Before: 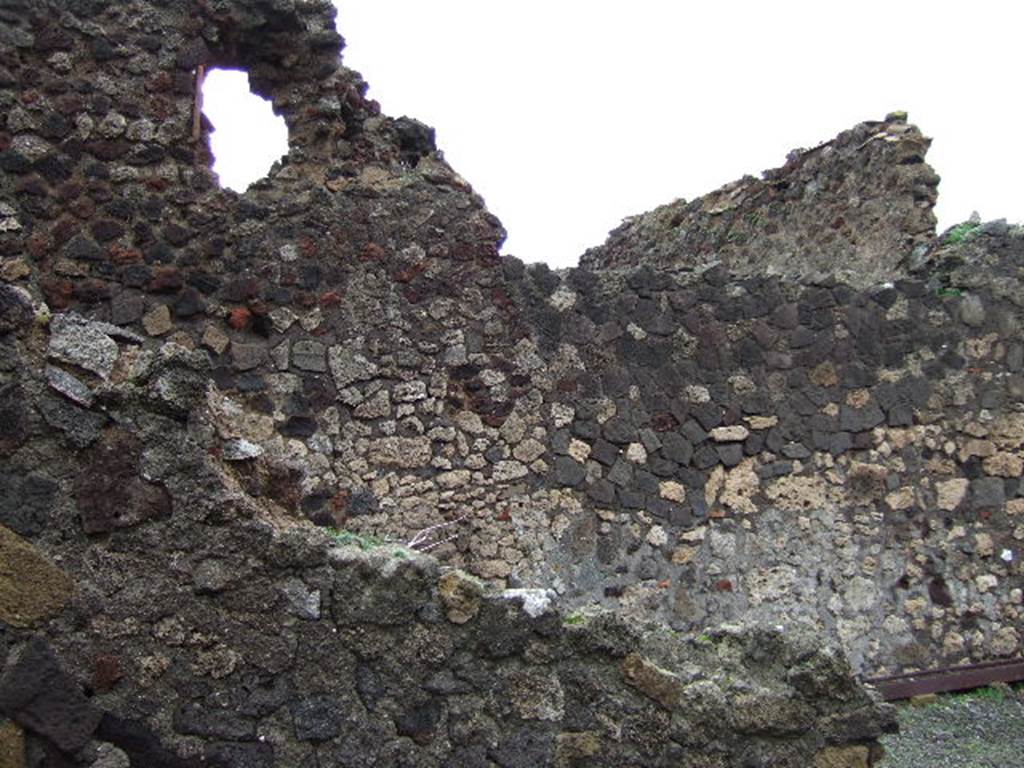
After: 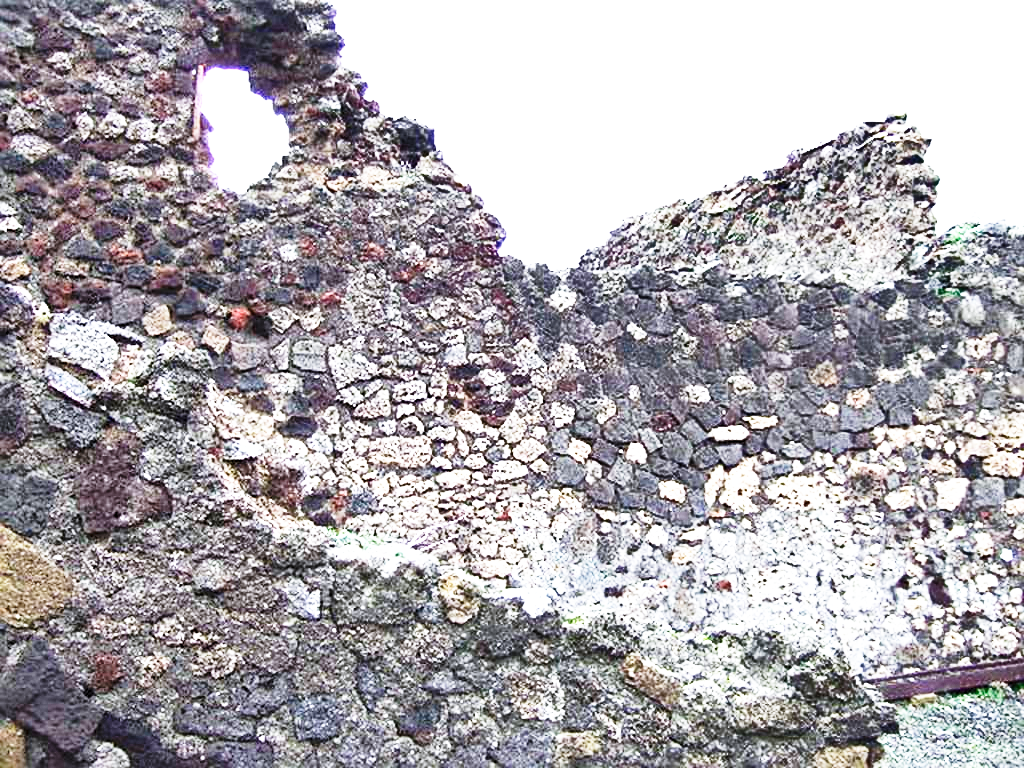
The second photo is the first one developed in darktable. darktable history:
color calibration: illuminant as shot in camera, x 0.358, y 0.373, temperature 4628.91 K
base curve: curves: ch0 [(0, 0) (0.026, 0.03) (0.109, 0.232) (0.351, 0.748) (0.669, 0.968) (1, 1)], preserve colors none
shadows and highlights: shadows 59.94, highlights -60.15, soften with gaussian
sharpen: on, module defaults
exposure: black level correction 0, exposure 1.465 EV, compensate highlight preservation false
